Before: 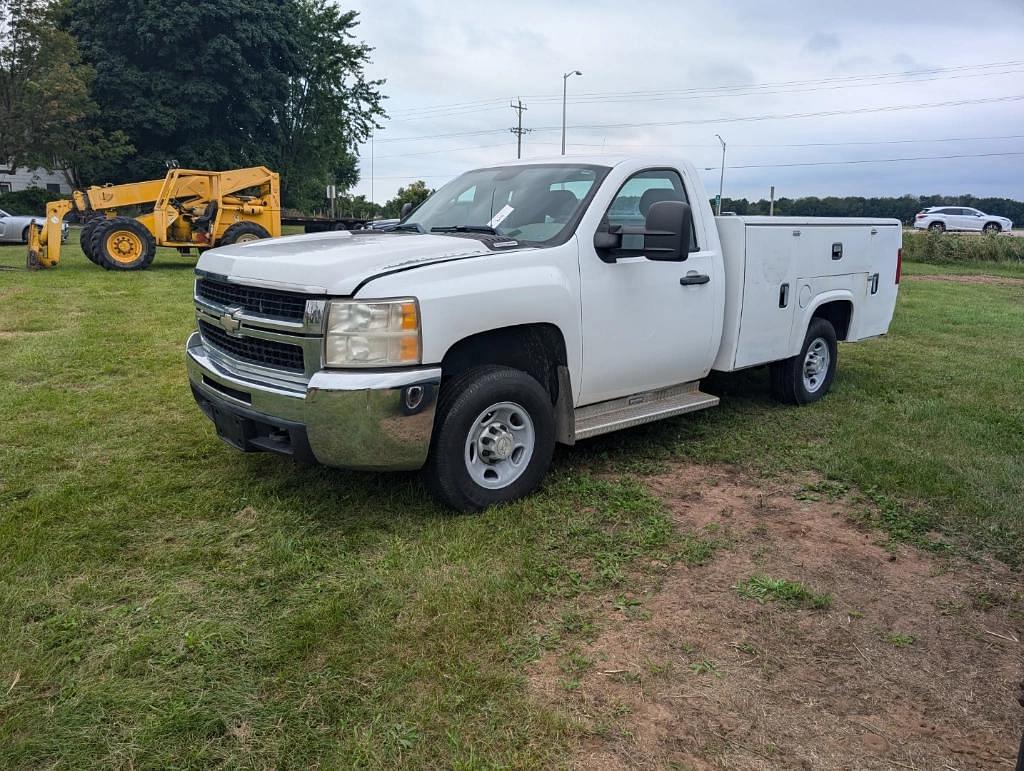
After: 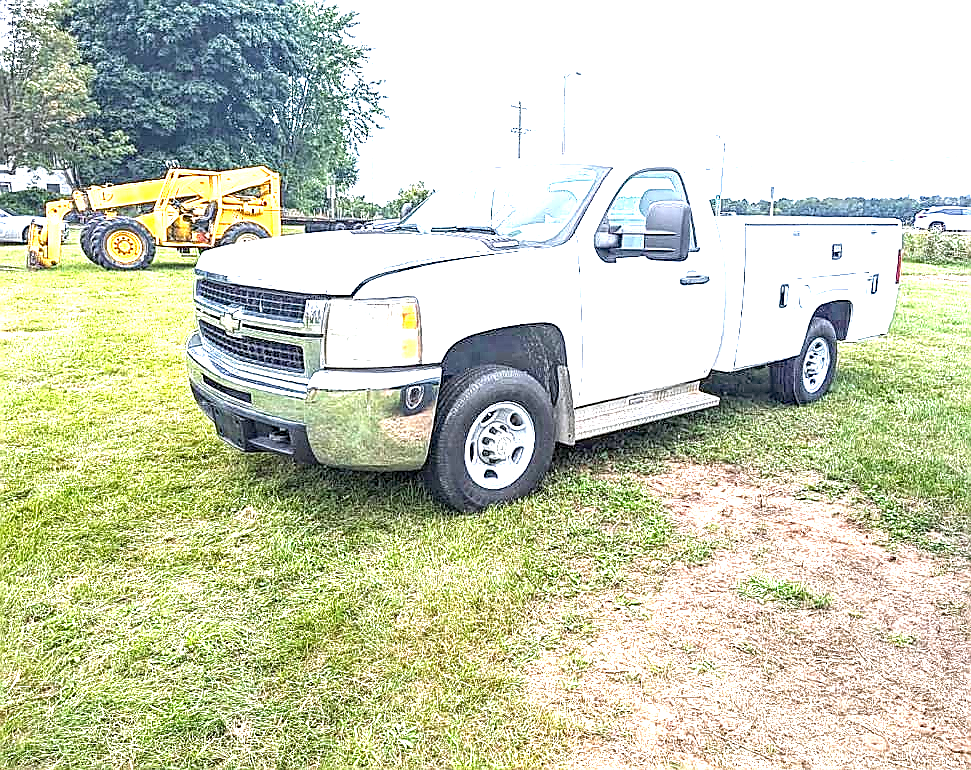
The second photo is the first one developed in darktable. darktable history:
exposure: black level correction 0.001, exposure 2.607 EV, compensate exposure bias true, compensate highlight preservation false
white balance: red 0.983, blue 1.036
local contrast: detail 140%
crop and rotate: right 5.167%
sharpen: radius 1.4, amount 1.25, threshold 0.7
